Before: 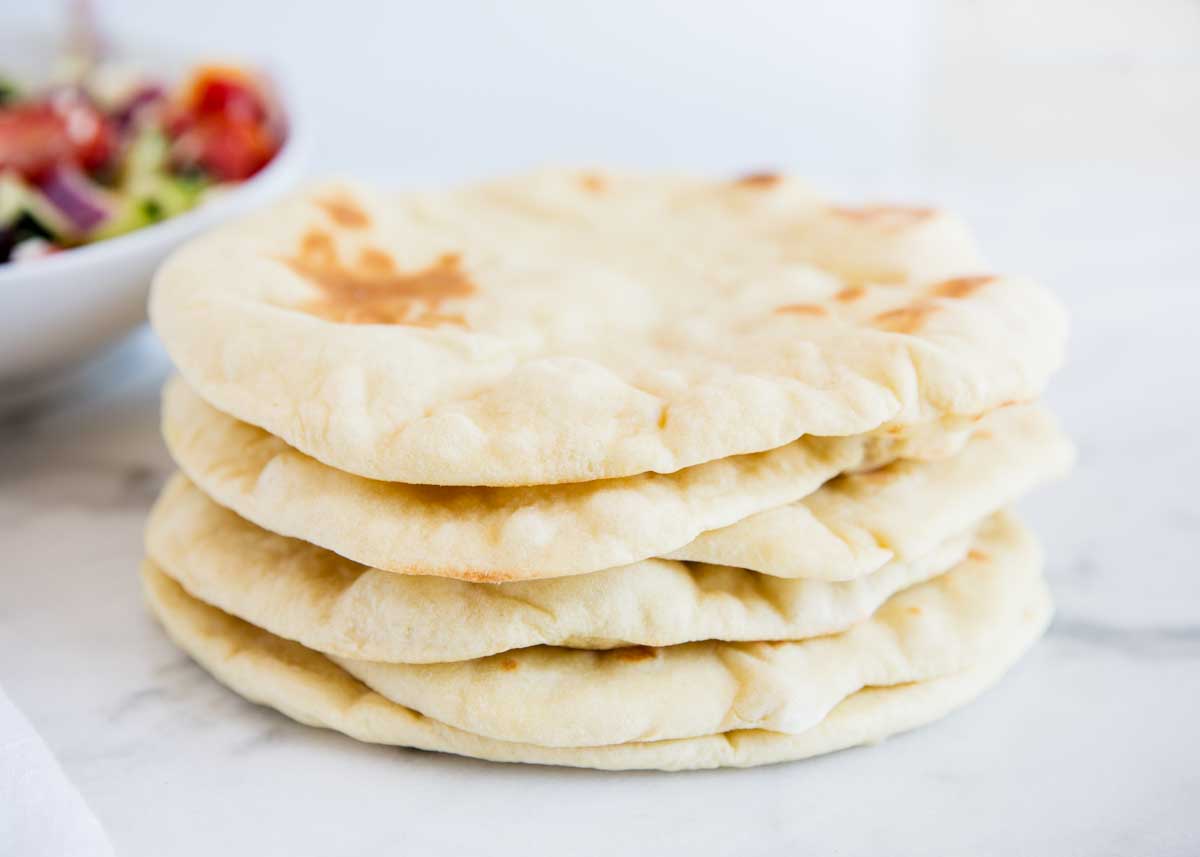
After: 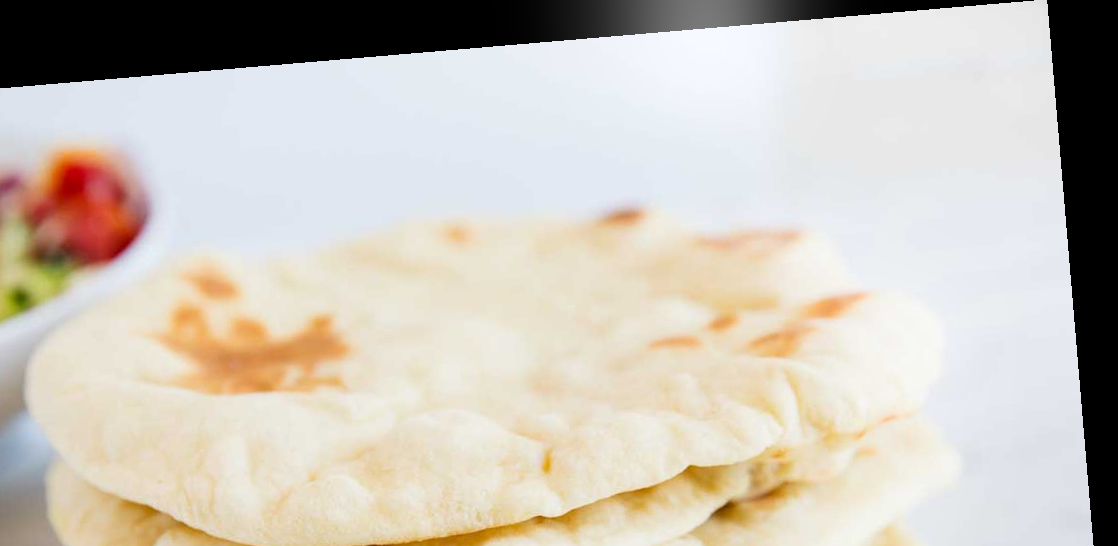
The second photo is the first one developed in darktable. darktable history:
rotate and perspective: rotation -4.86°, automatic cropping off
crop and rotate: left 11.812%, bottom 42.776%
bloom: size 9%, threshold 100%, strength 7%
